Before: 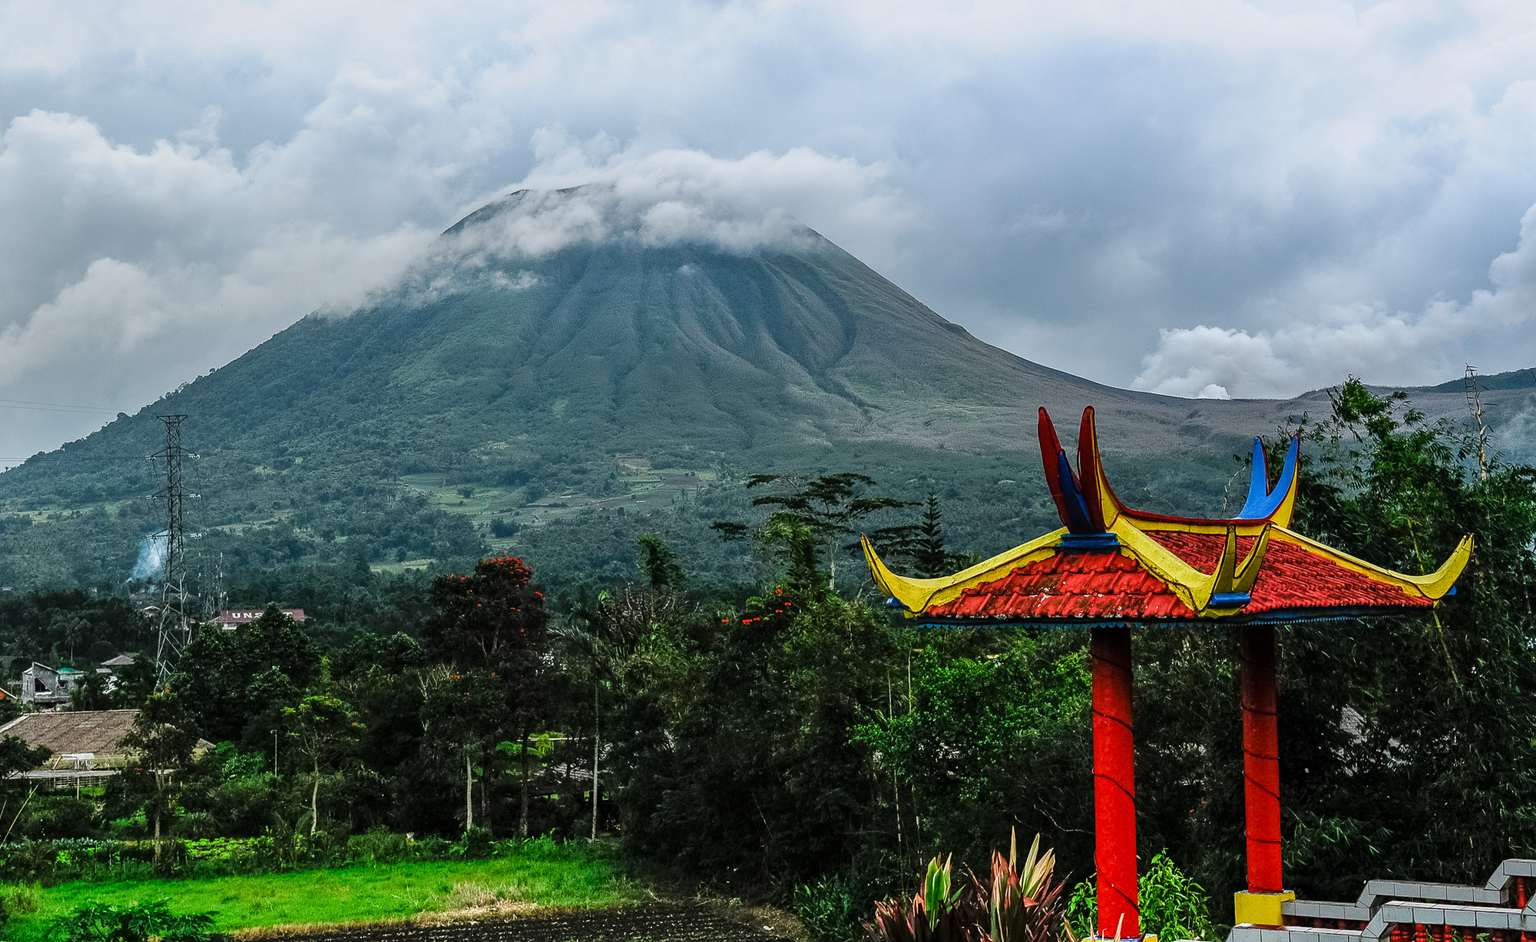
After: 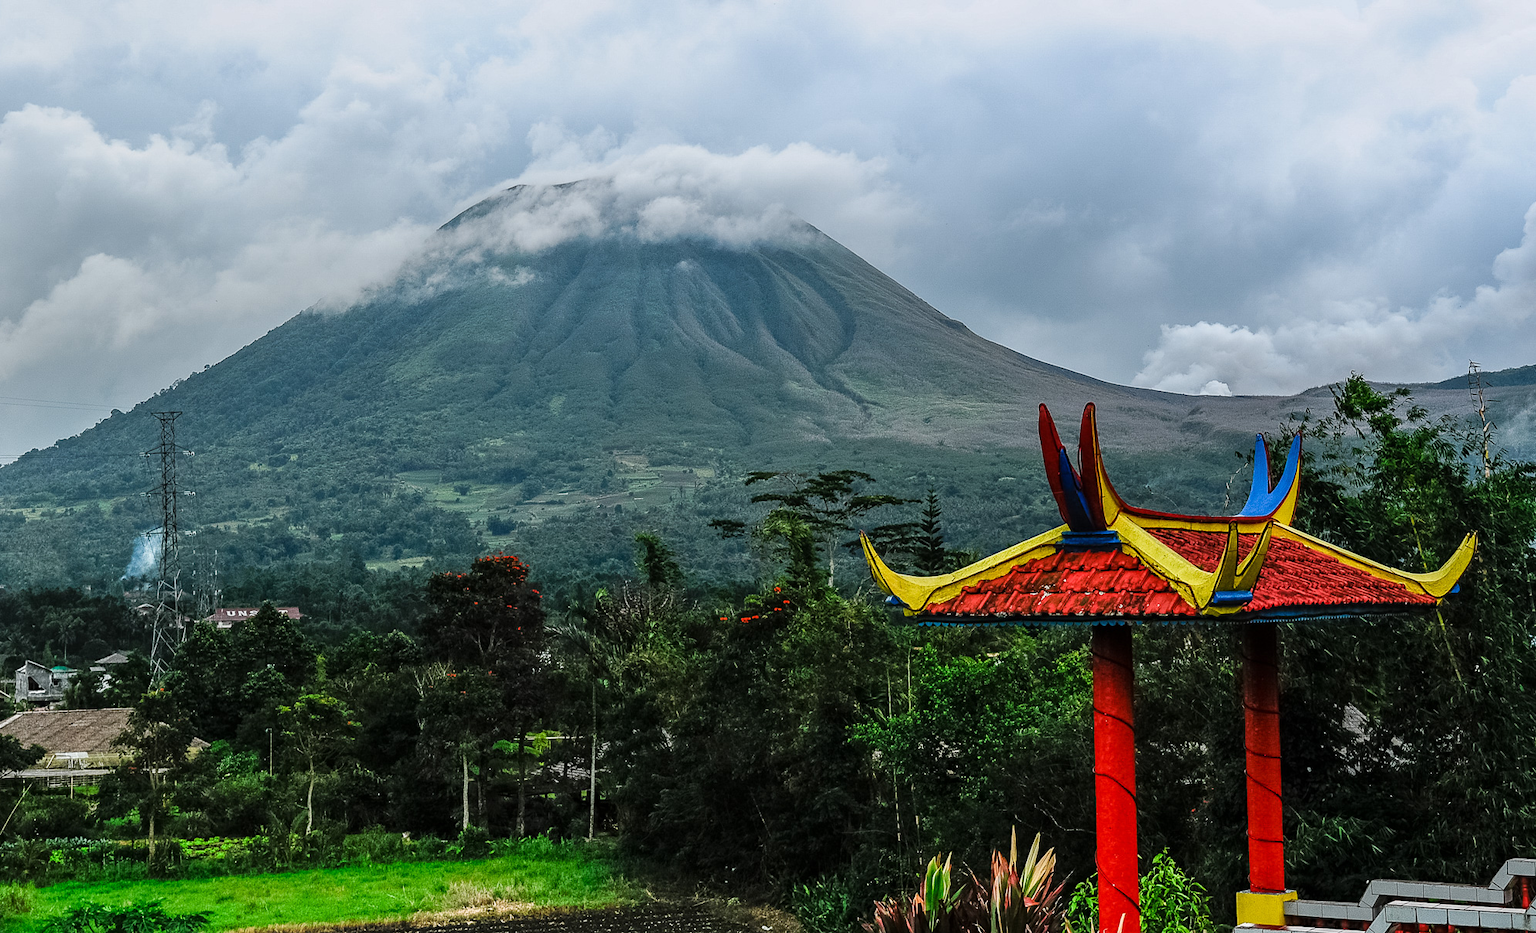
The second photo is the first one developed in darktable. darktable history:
crop: left 0.459%, top 0.73%, right 0.194%, bottom 0.769%
